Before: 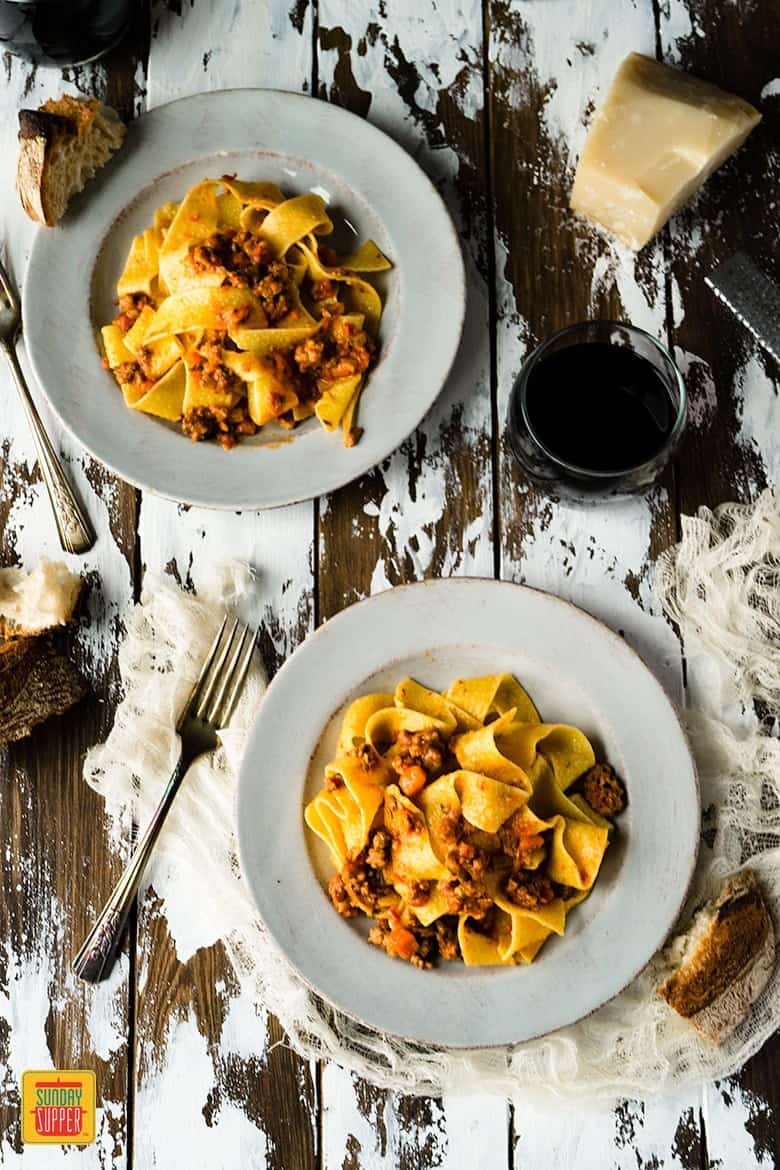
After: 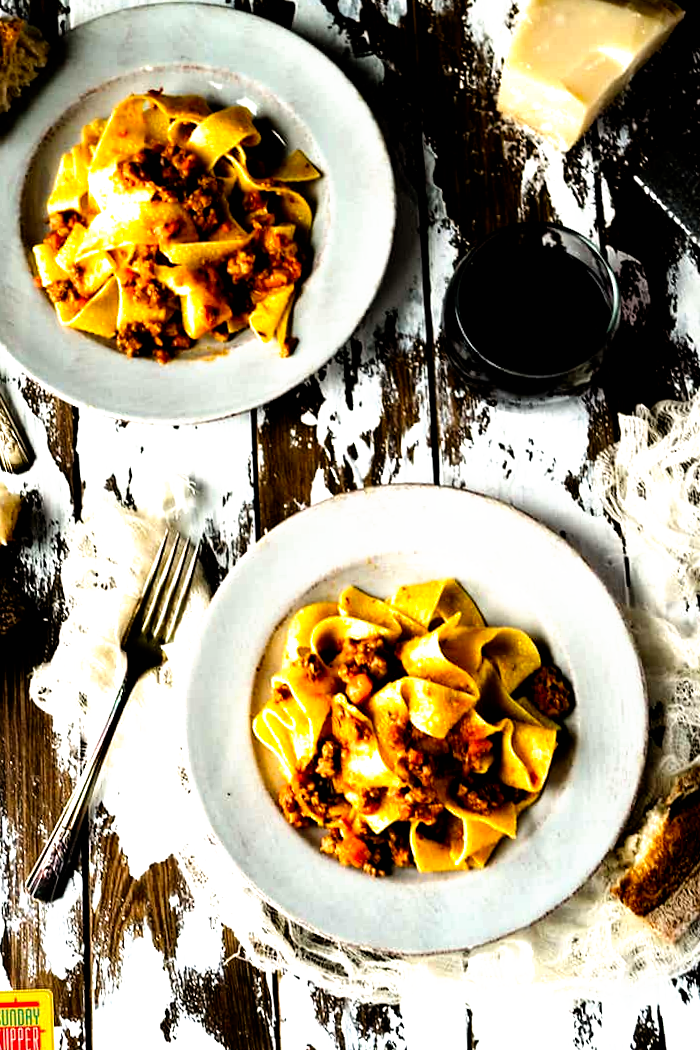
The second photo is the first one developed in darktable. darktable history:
crop and rotate: angle 1.96°, left 5.673%, top 5.673%
filmic rgb: black relative exposure -8.2 EV, white relative exposure 2.2 EV, threshold 3 EV, hardness 7.11, latitude 85.74%, contrast 1.696, highlights saturation mix -4%, shadows ↔ highlights balance -2.69%, preserve chrominance no, color science v5 (2021), contrast in shadows safe, contrast in highlights safe, enable highlight reconstruction true
